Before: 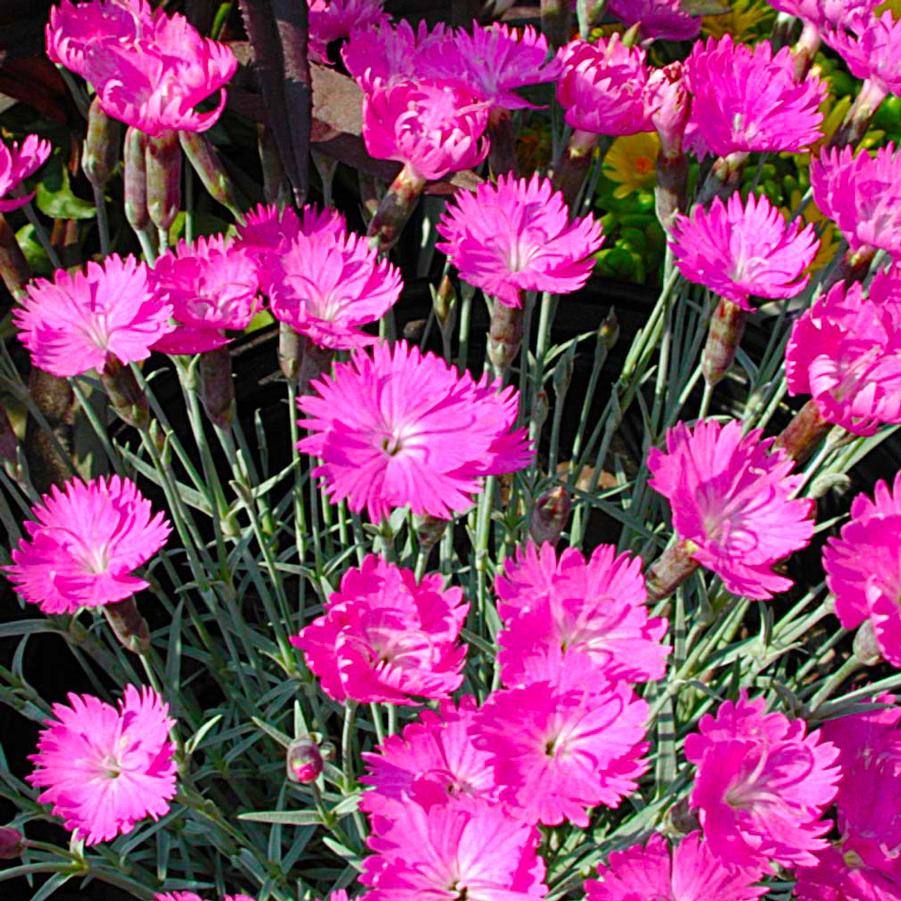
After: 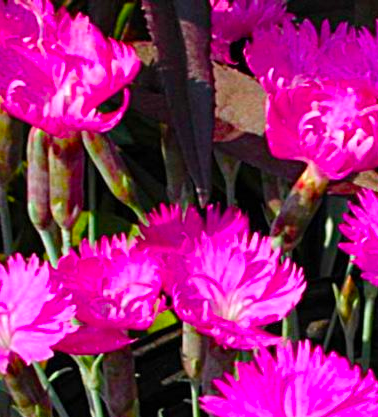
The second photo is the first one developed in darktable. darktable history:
color balance rgb: linear chroma grading › global chroma 15%, perceptual saturation grading › global saturation 30%
crop and rotate: left 10.817%, top 0.062%, right 47.194%, bottom 53.626%
